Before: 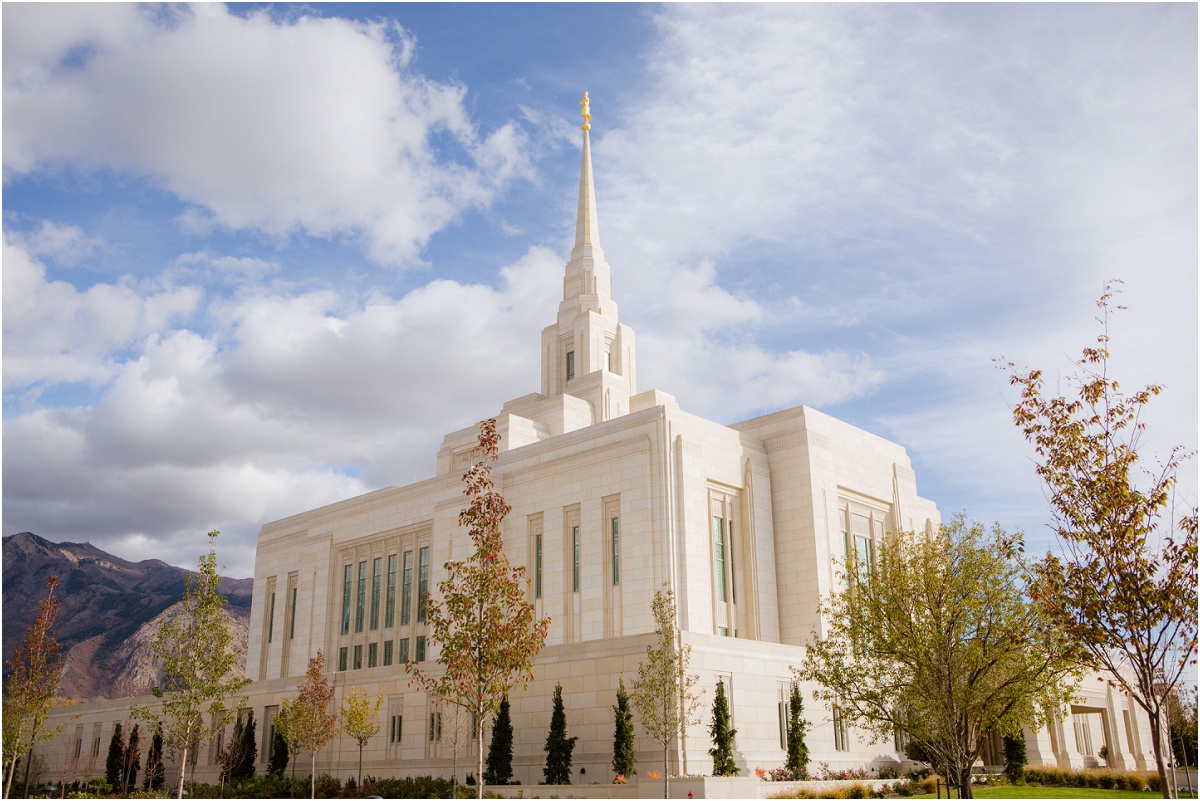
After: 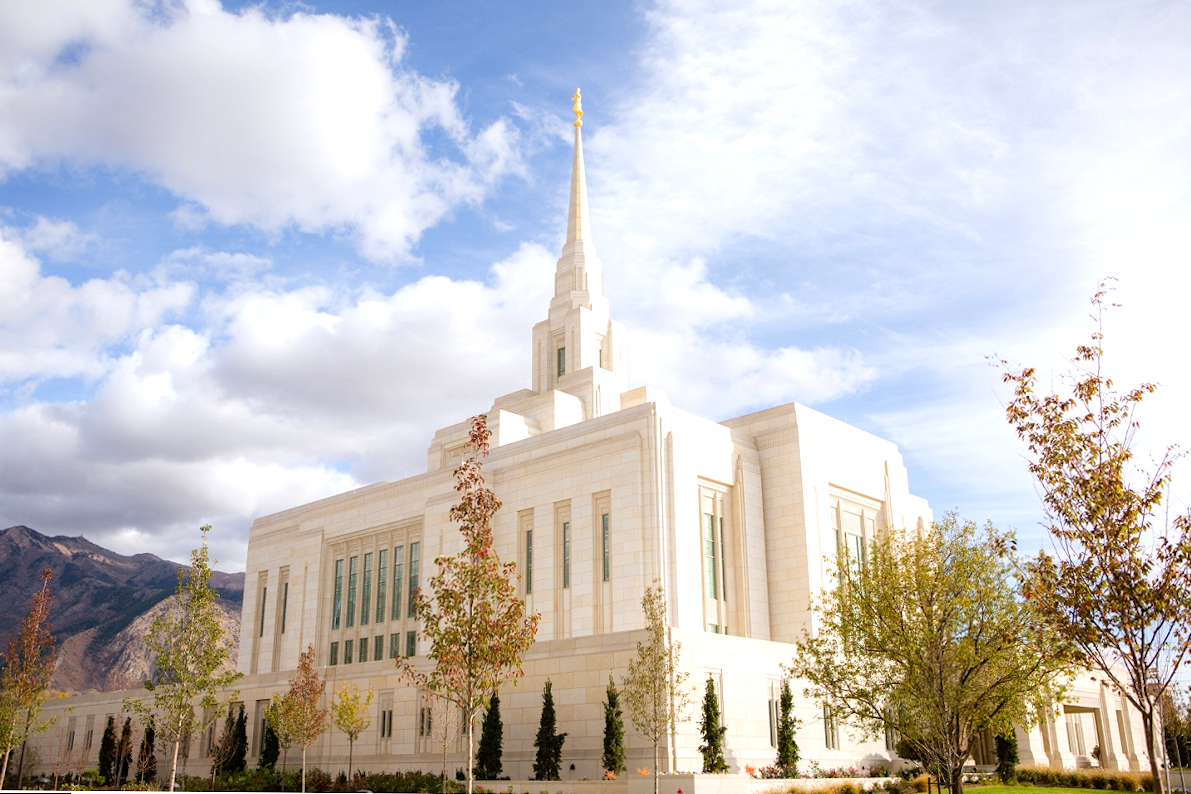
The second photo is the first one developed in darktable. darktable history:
exposure: black level correction 0.001, exposure 0.5 EV, compensate exposure bias true, compensate highlight preservation false
rotate and perspective: rotation 0.192°, lens shift (horizontal) -0.015, crop left 0.005, crop right 0.996, crop top 0.006, crop bottom 0.99
